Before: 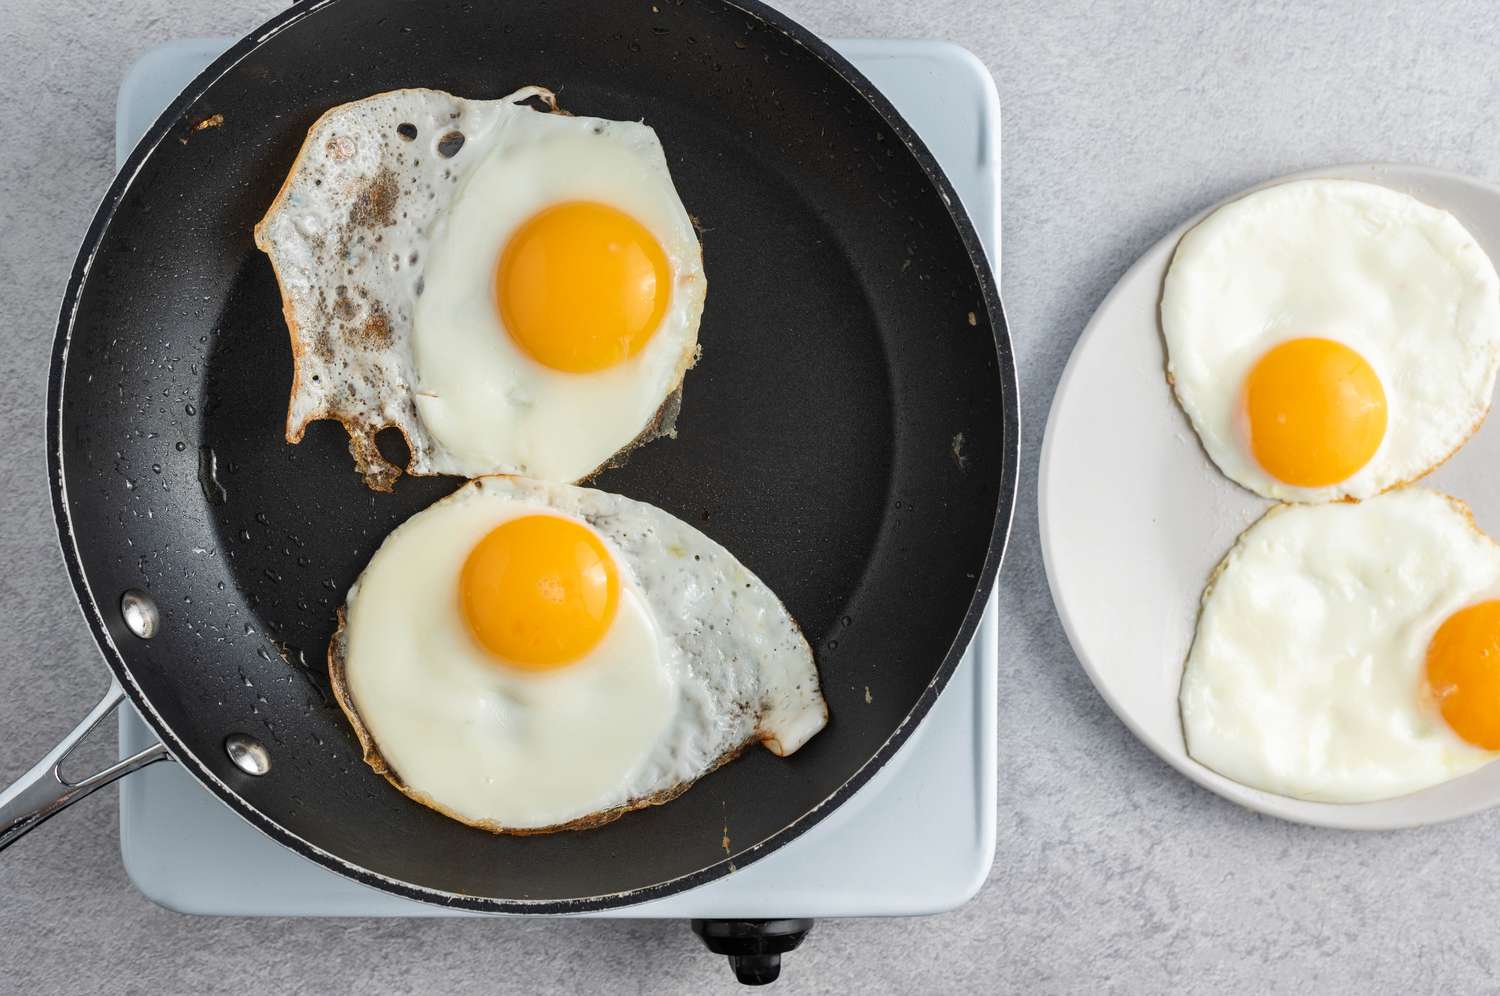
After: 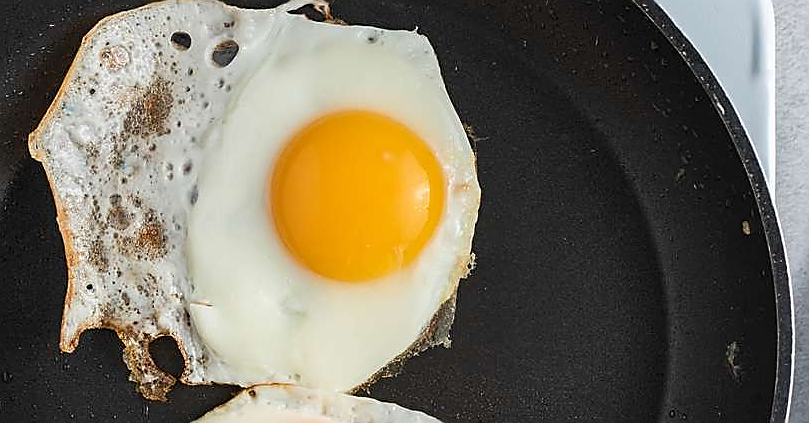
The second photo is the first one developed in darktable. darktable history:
crop: left 15.1%, top 9.219%, right 30.909%, bottom 48.25%
sharpen: radius 1.385, amount 1.264, threshold 0.77
